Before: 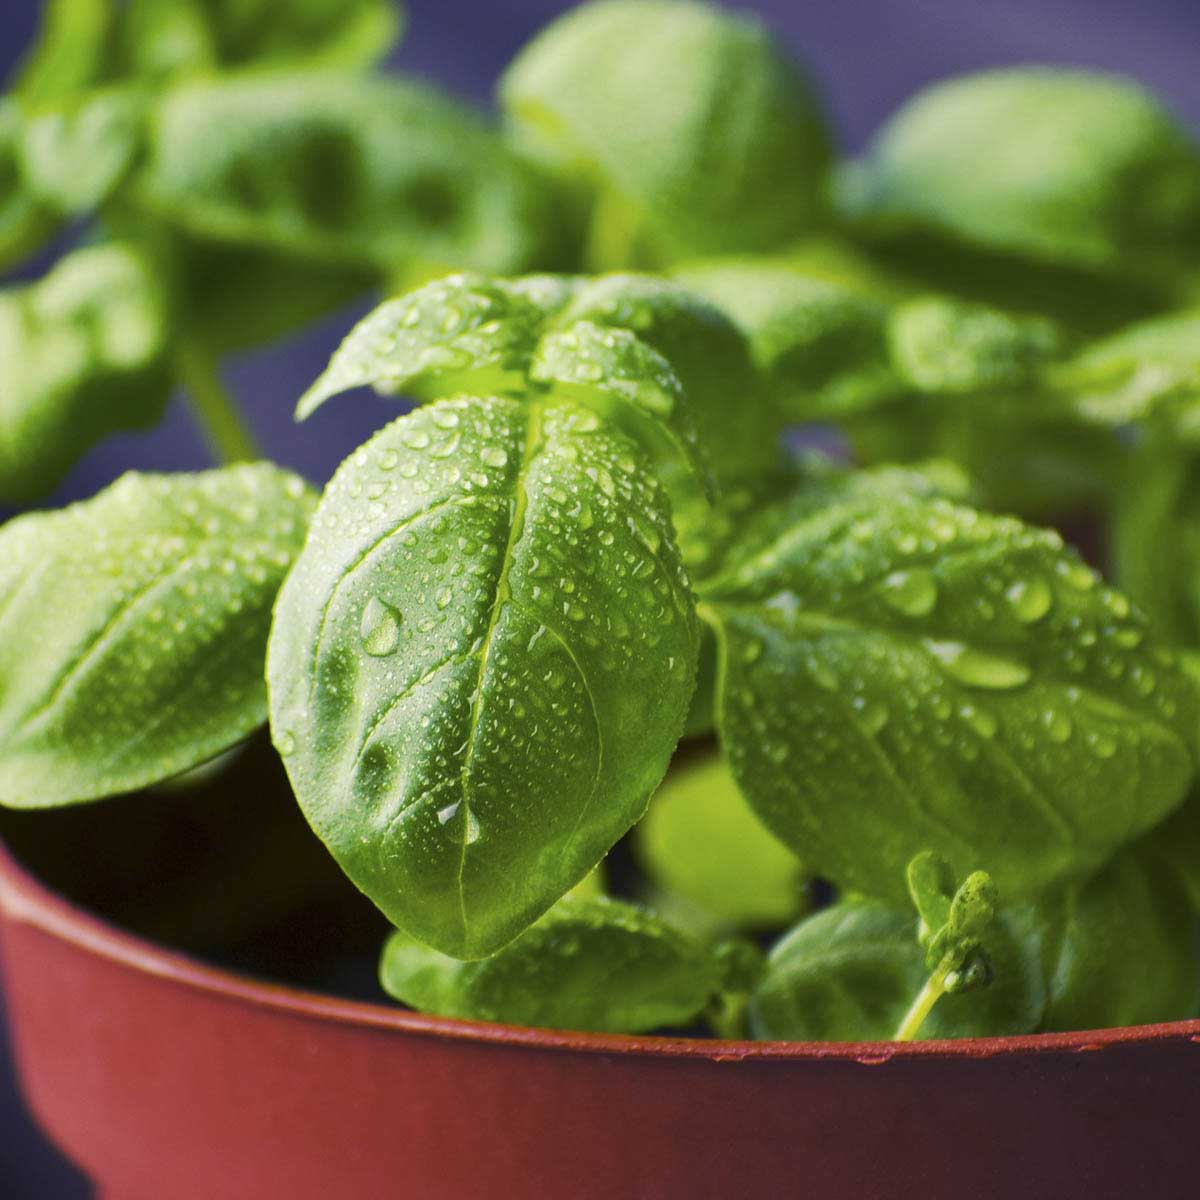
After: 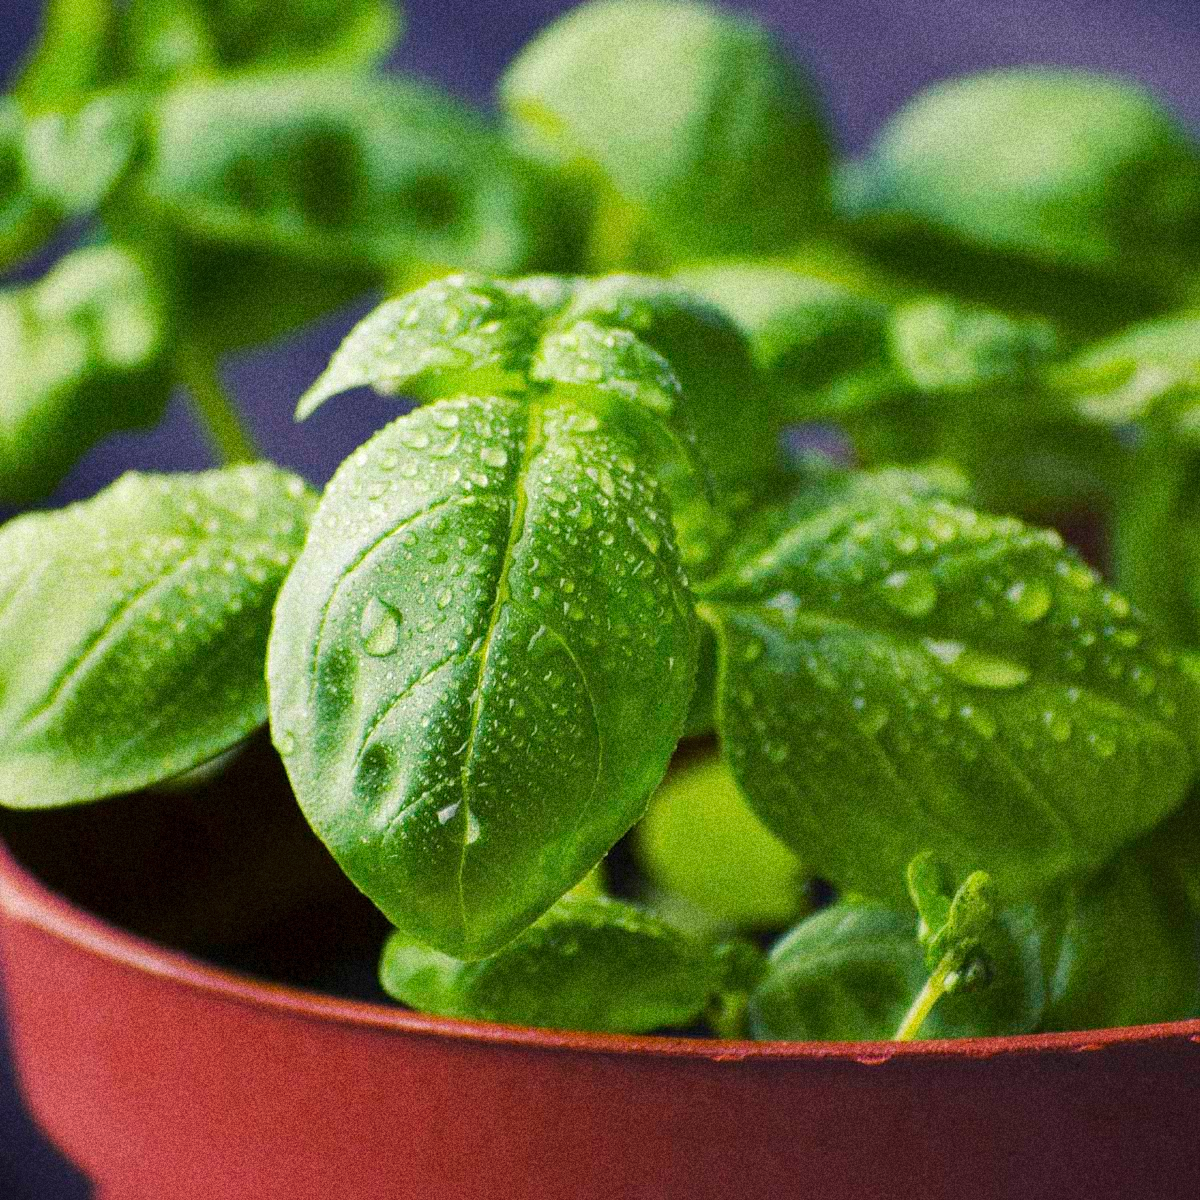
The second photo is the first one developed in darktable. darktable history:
tone equalizer: on, module defaults
grain: coarseness 14.49 ISO, strength 48.04%, mid-tones bias 35%
